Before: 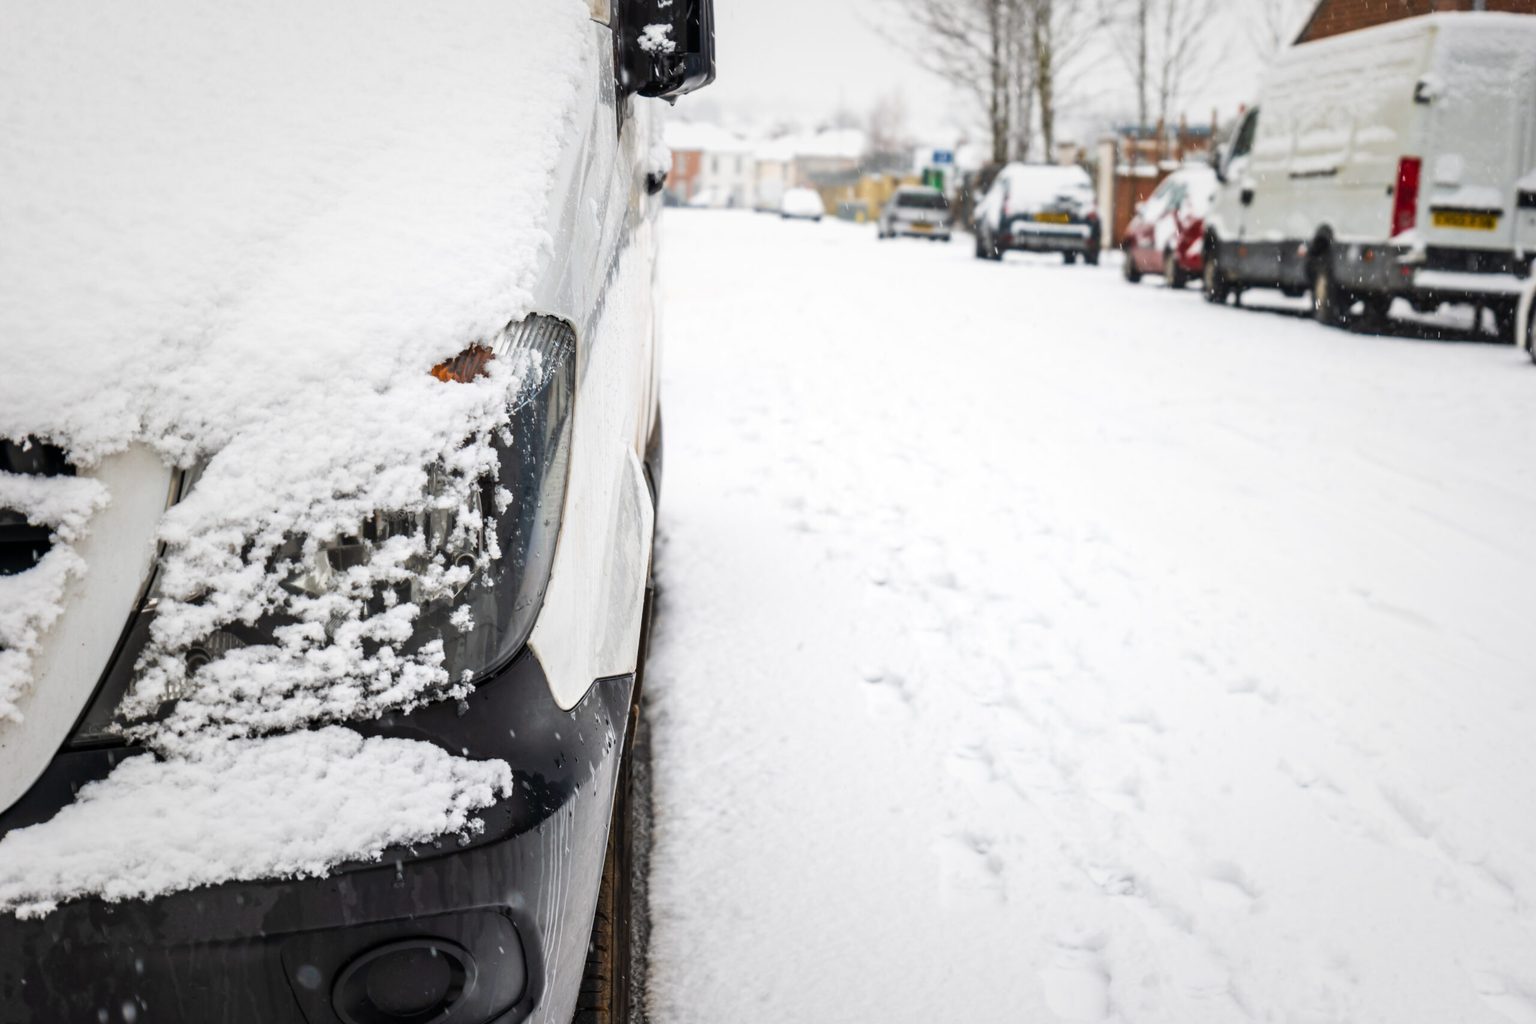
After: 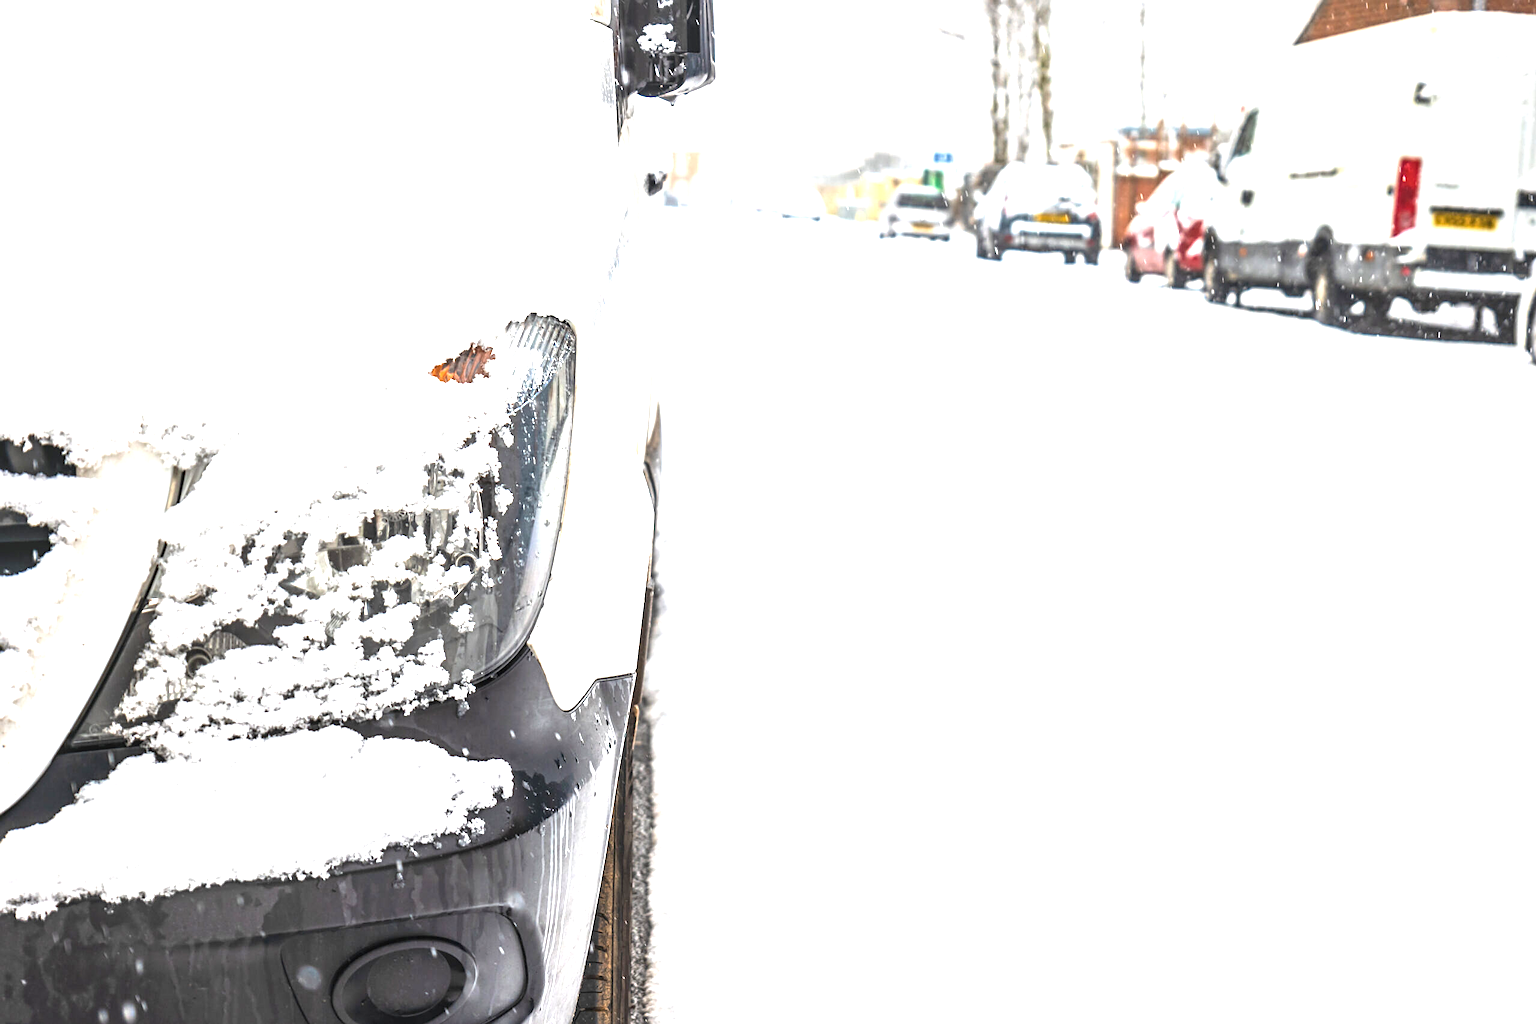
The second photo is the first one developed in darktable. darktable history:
local contrast: on, module defaults
exposure: black level correction 0, exposure 1.47 EV, compensate highlight preservation false
sharpen: on, module defaults
